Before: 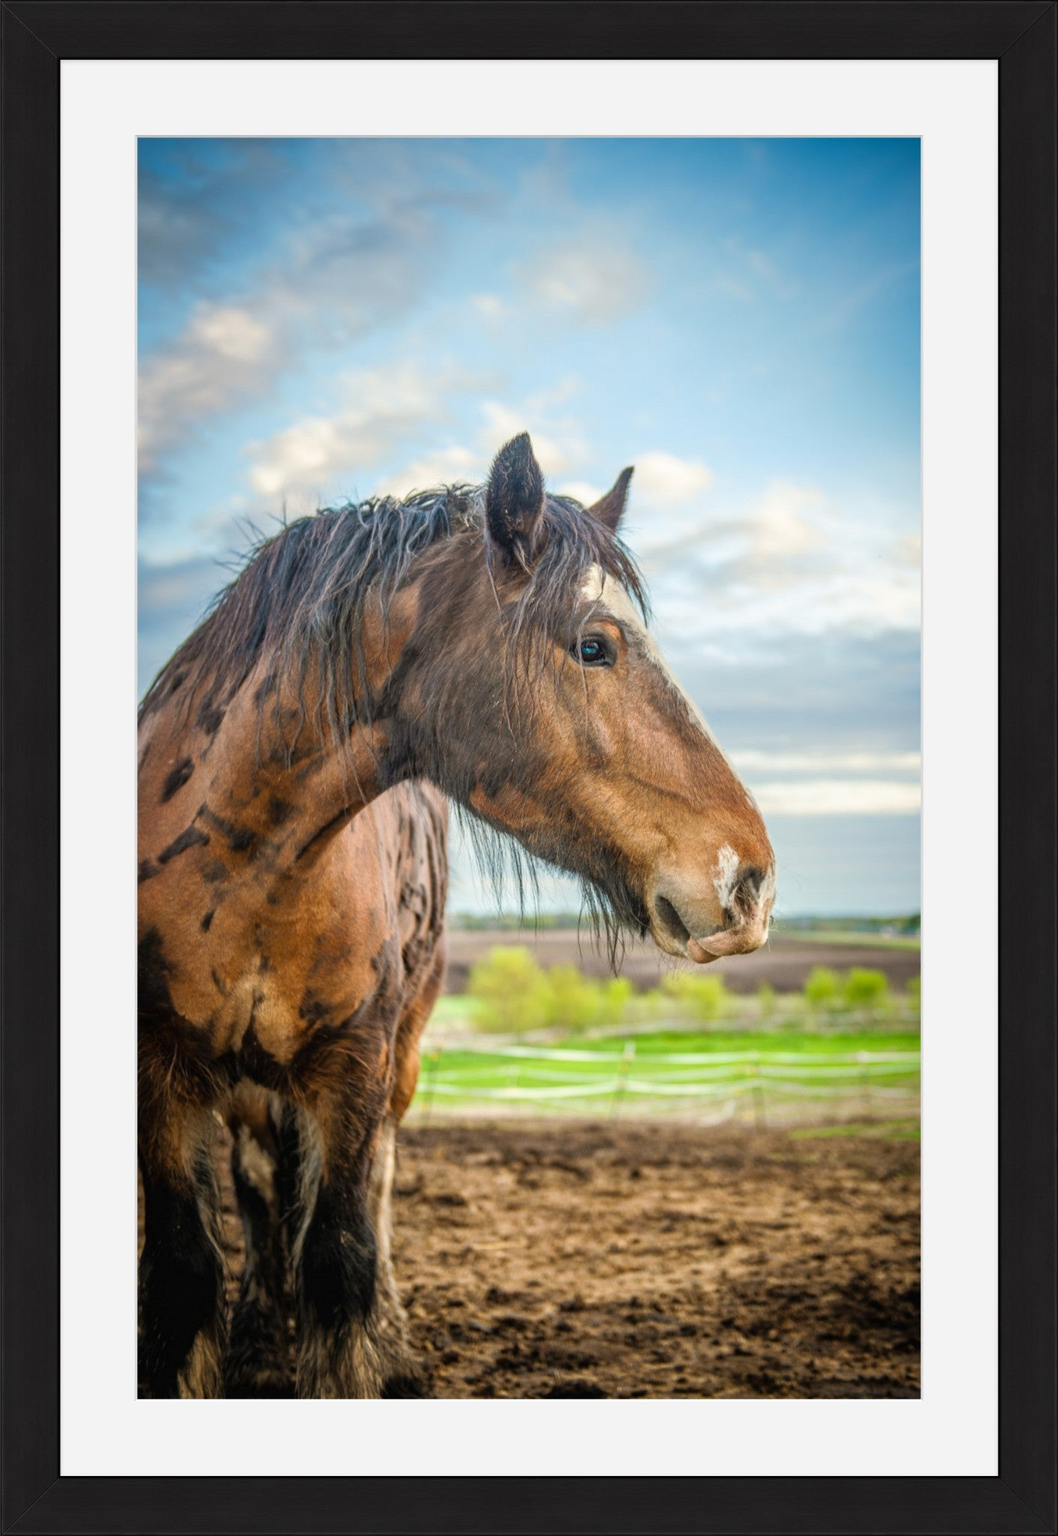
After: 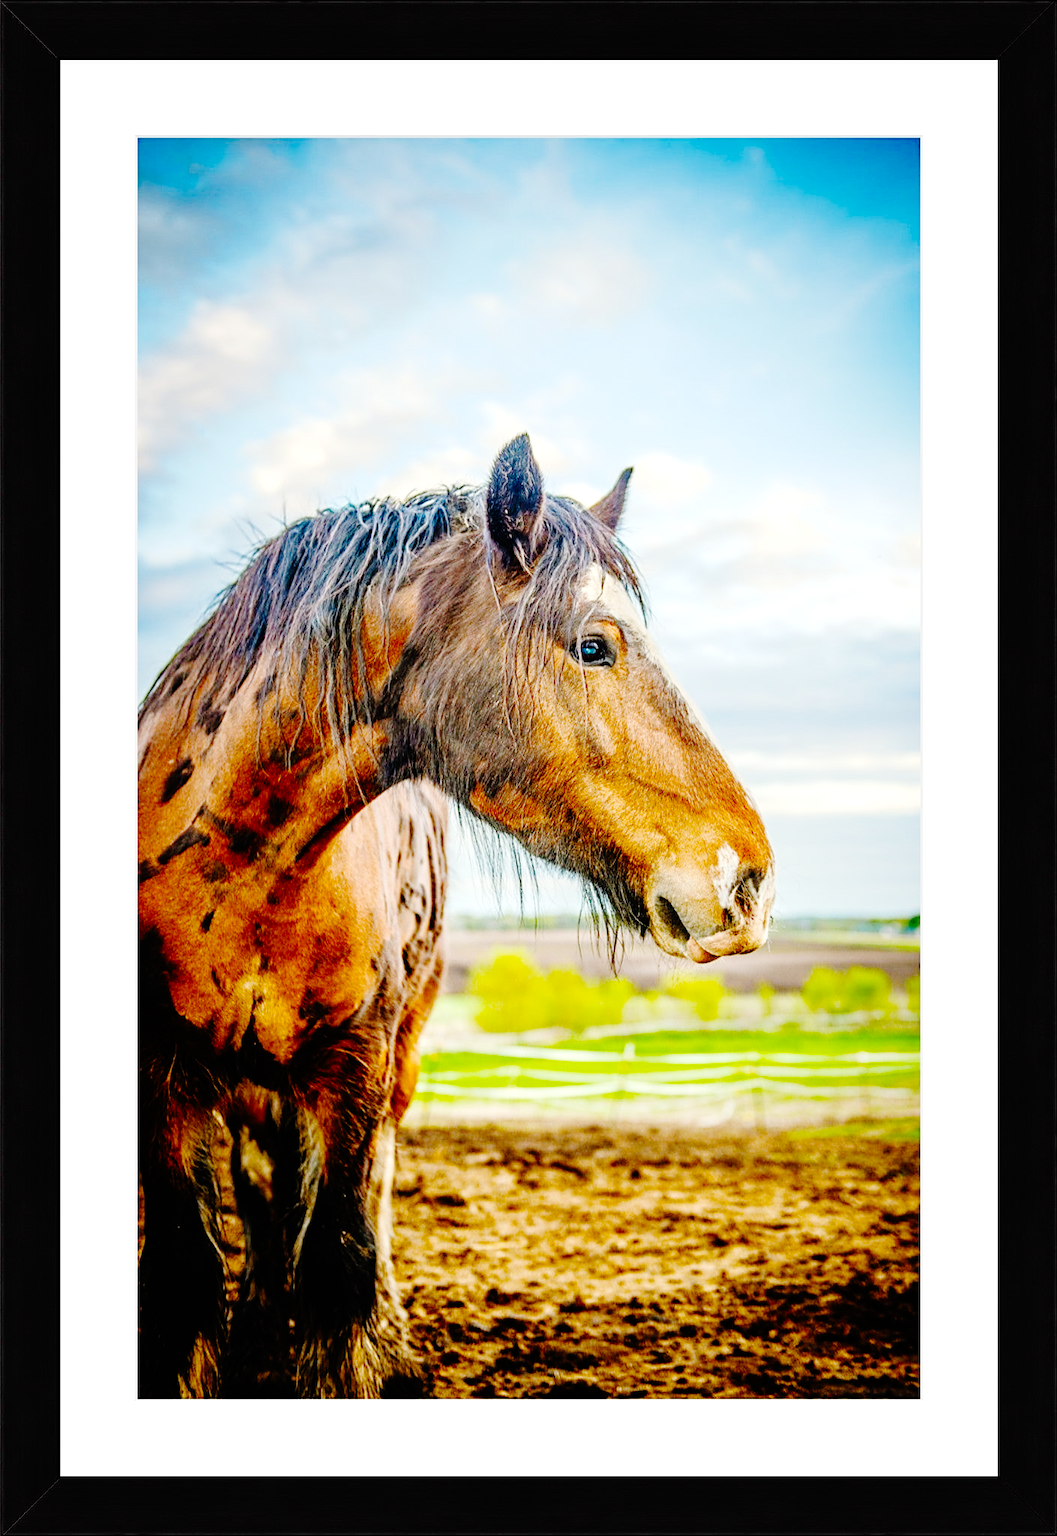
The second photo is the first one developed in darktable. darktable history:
base curve: curves: ch0 [(0, 0) (0.036, 0.01) (0.123, 0.254) (0.258, 0.504) (0.507, 0.748) (1, 1)], preserve colors none
color balance rgb: perceptual saturation grading › global saturation 15.896%, global vibrance 10.655%, saturation formula JzAzBz (2021)
sharpen: on, module defaults
exposure: exposure 0.201 EV, compensate highlight preservation false
